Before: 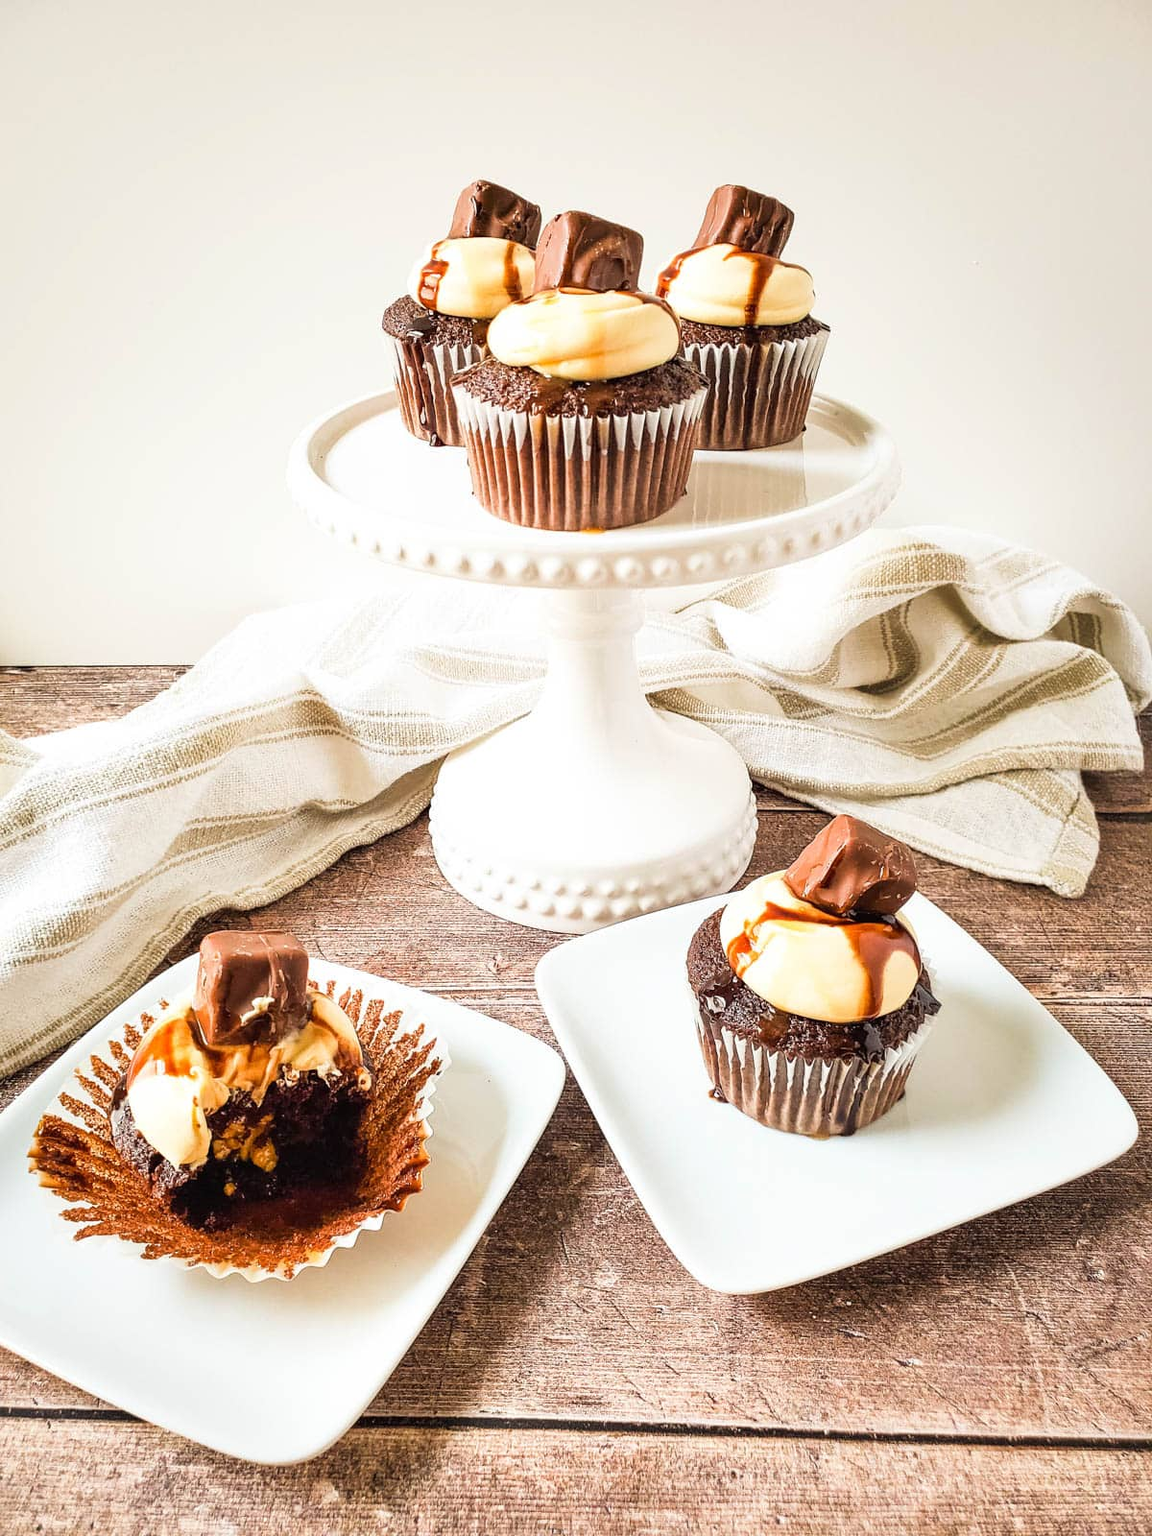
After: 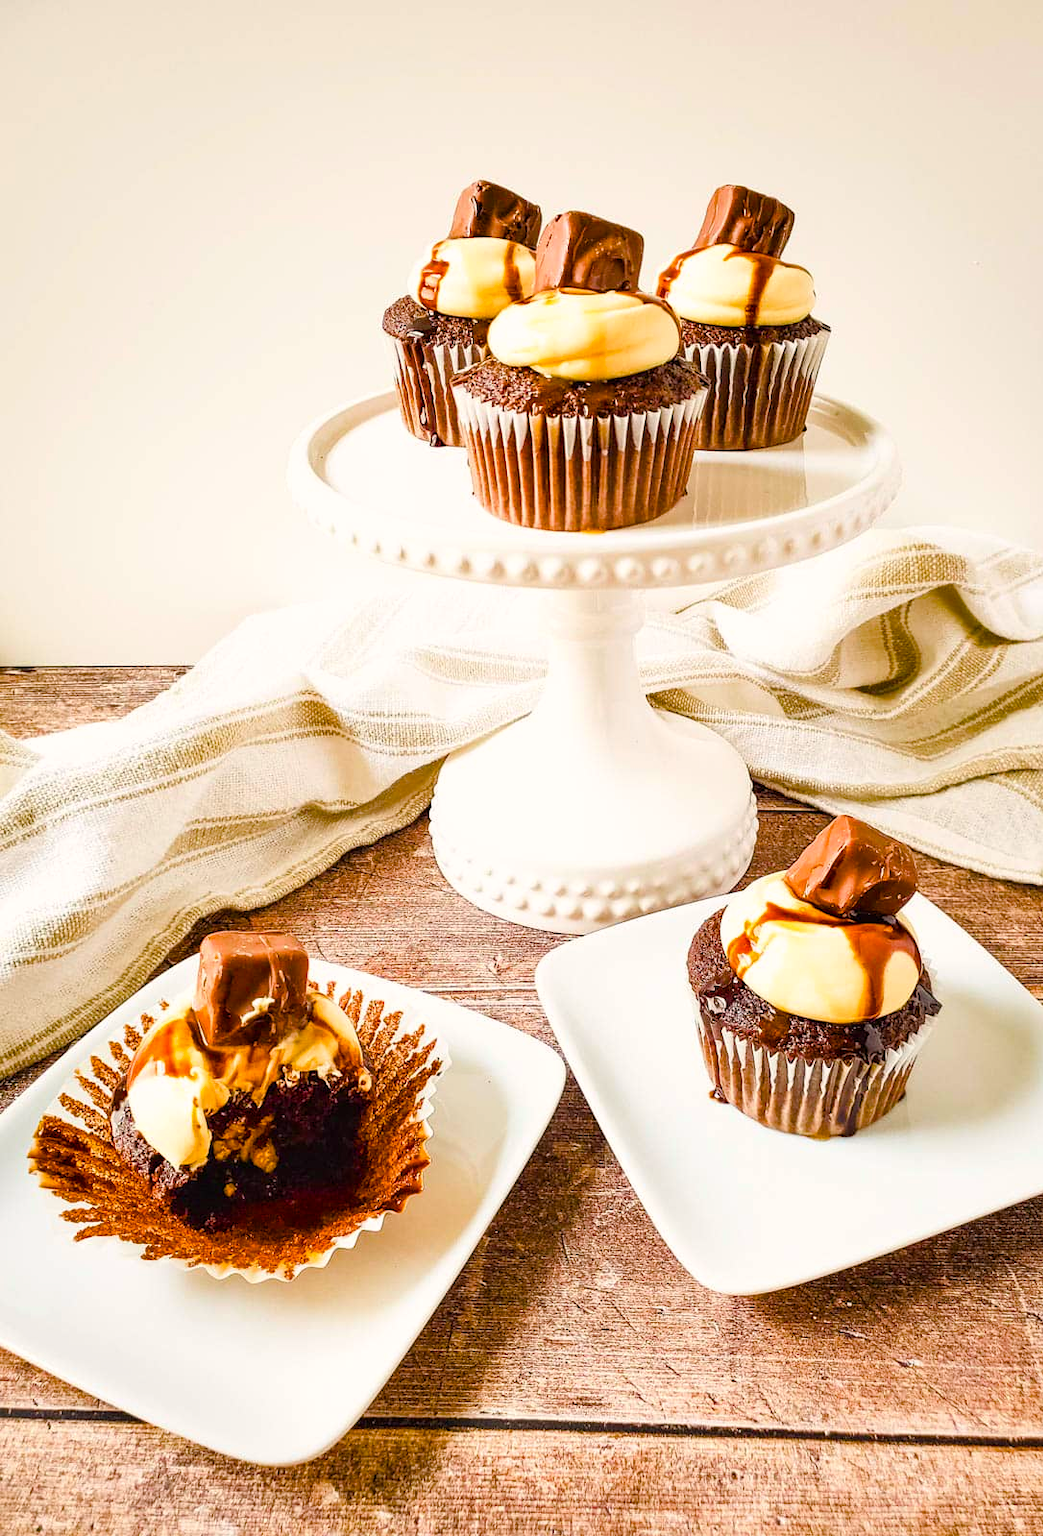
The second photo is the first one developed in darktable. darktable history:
color balance rgb: highlights gain › chroma 1.102%, highlights gain › hue 60.08°, perceptual saturation grading › global saturation 38.86%, perceptual saturation grading › highlights -25.49%, perceptual saturation grading › mid-tones 34.986%, perceptual saturation grading › shadows 36.072%, global vibrance 24.854%
crop: right 9.474%, bottom 0.032%
